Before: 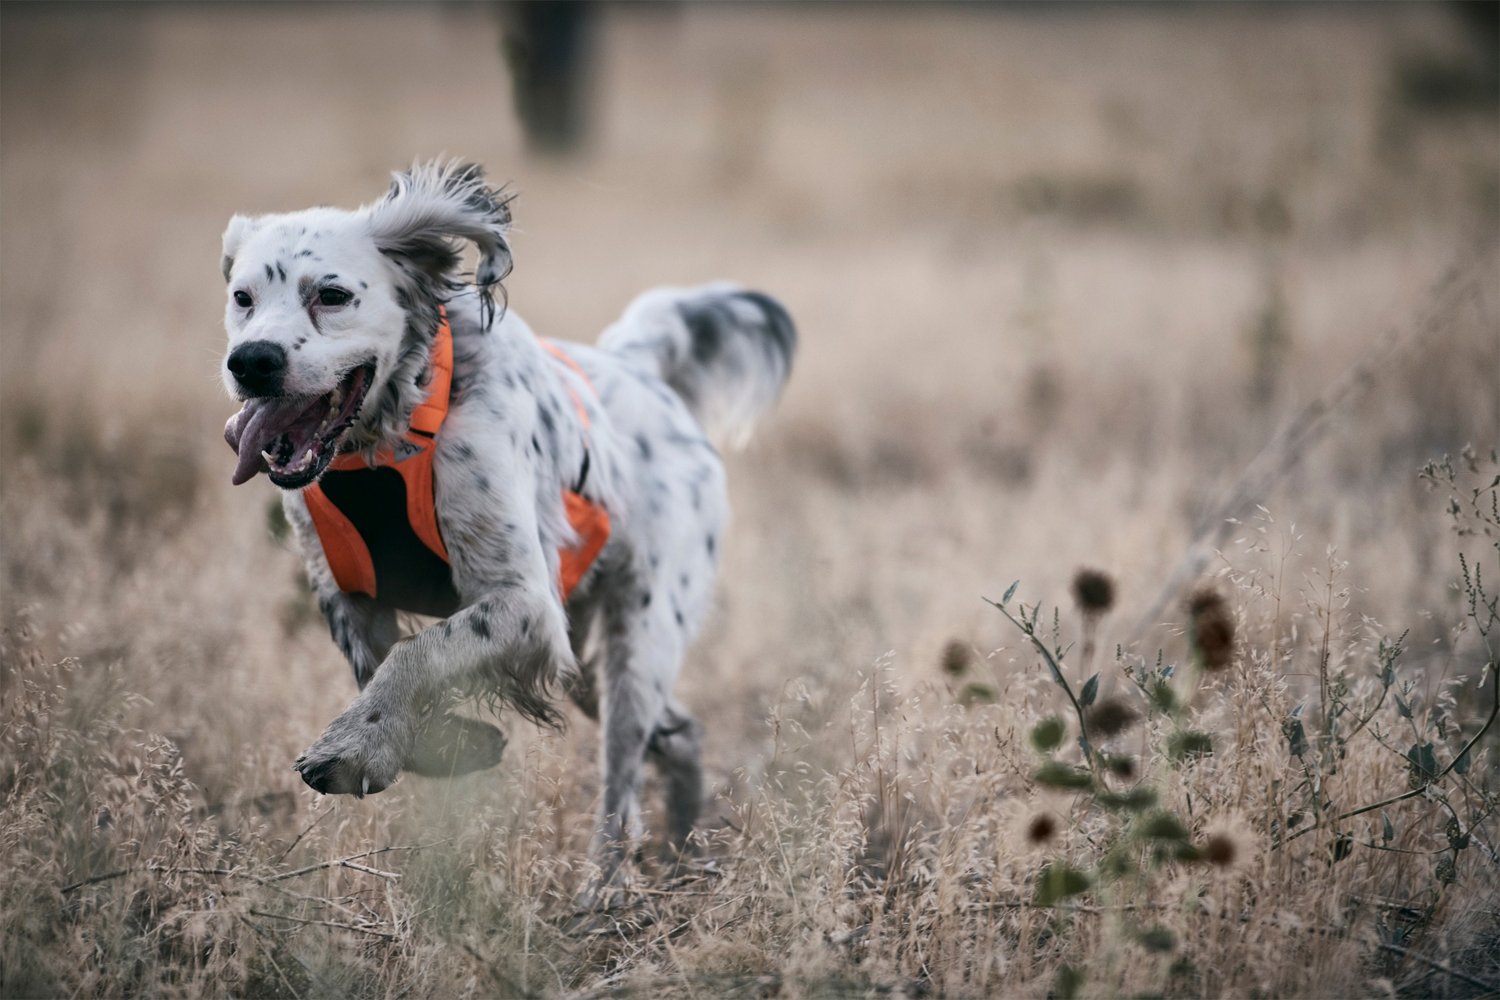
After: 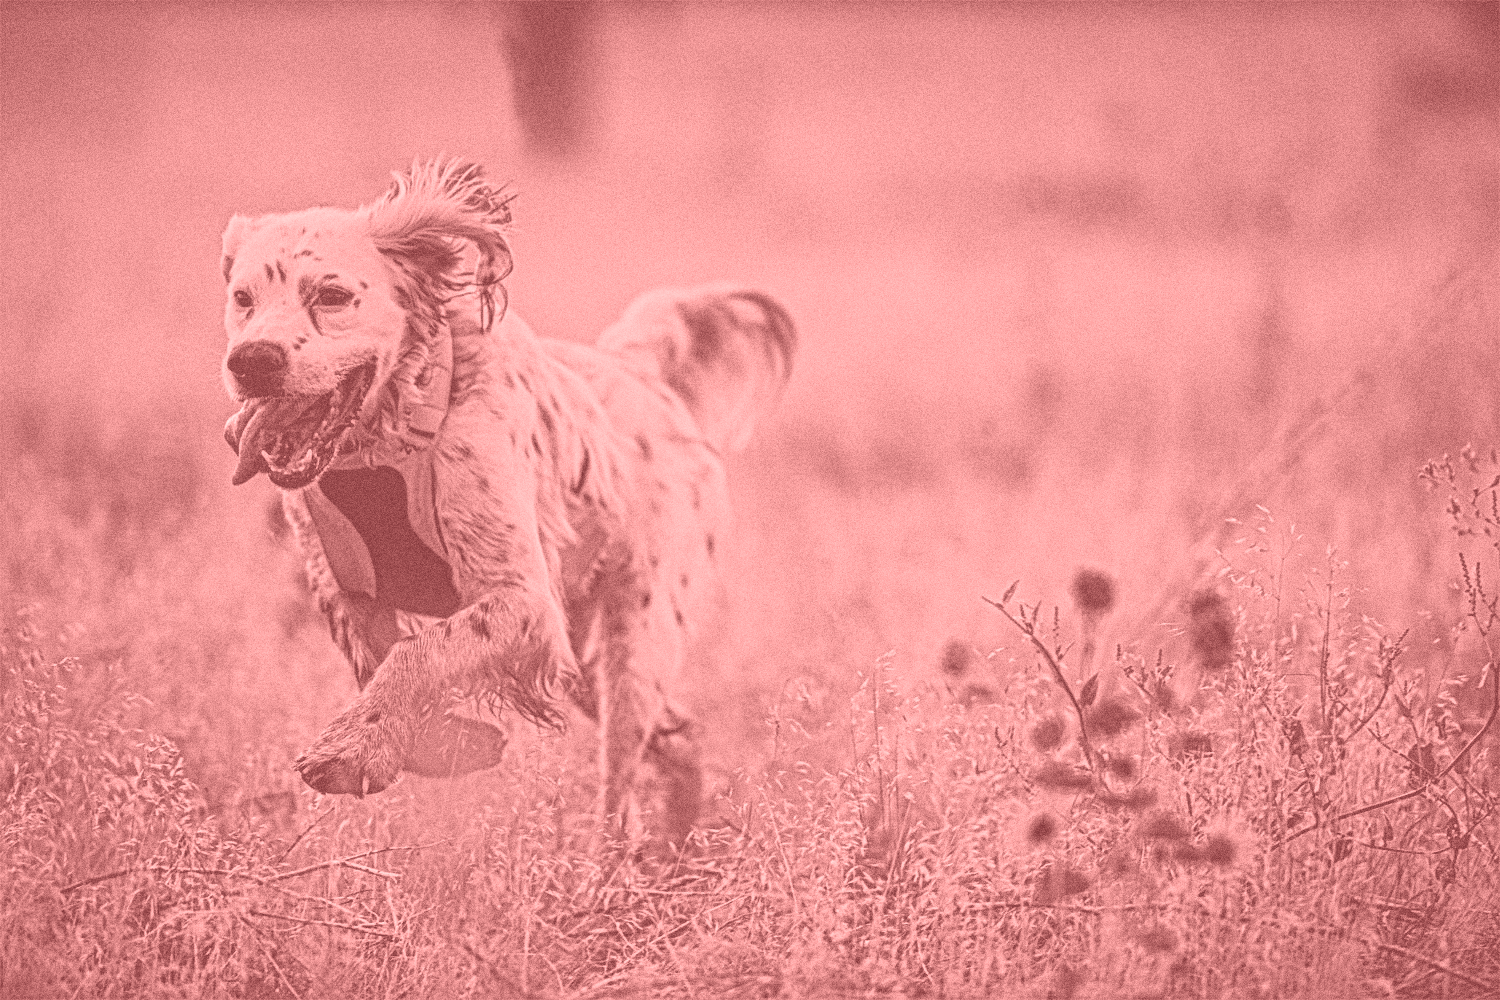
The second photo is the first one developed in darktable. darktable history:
colorize: saturation 51%, source mix 50.67%, lightness 50.67%
grain: coarseness 0.09 ISO, strength 40%
local contrast: mode bilateral grid, contrast 20, coarseness 3, detail 300%, midtone range 0.2
